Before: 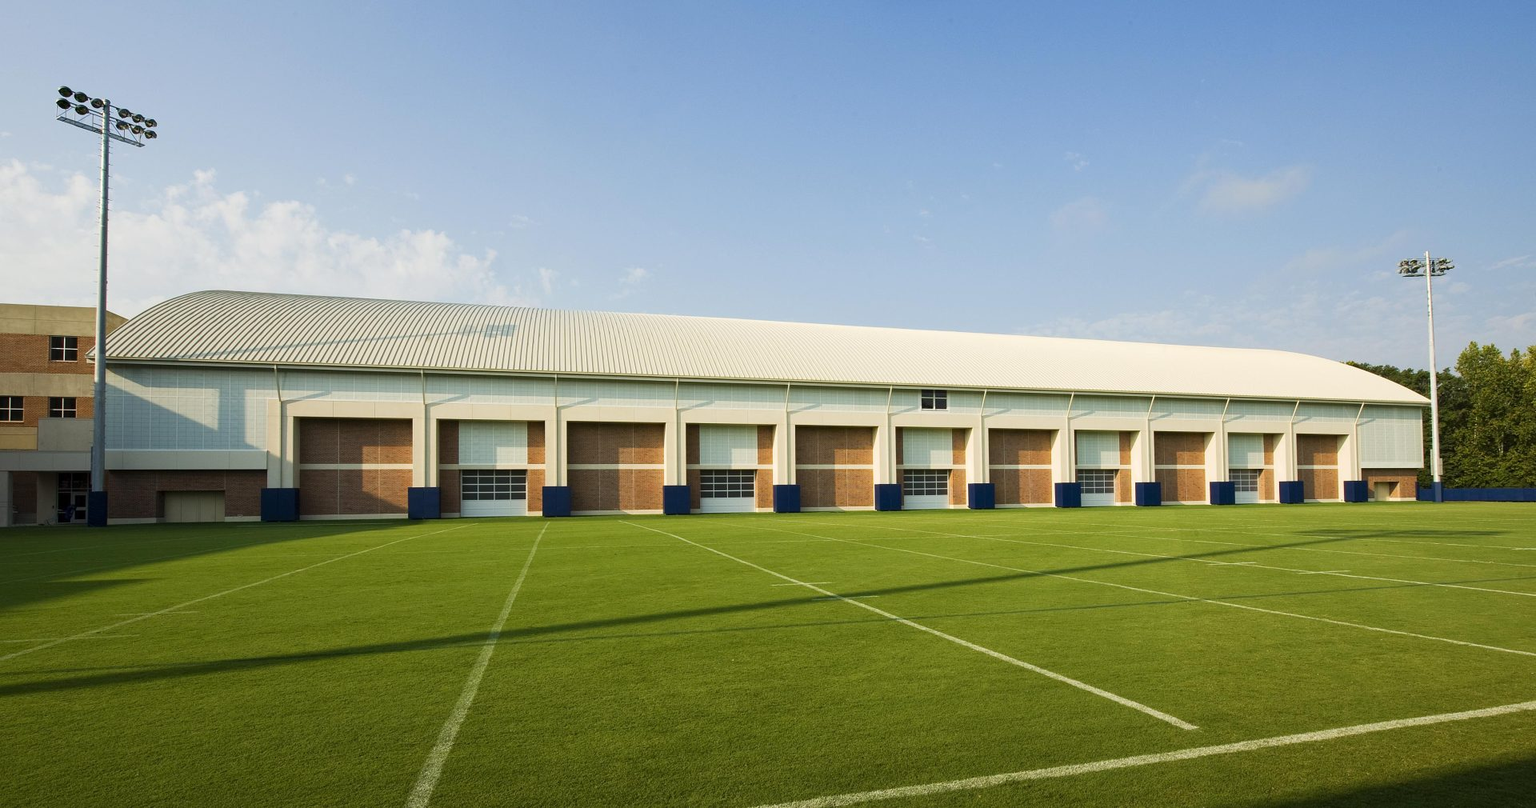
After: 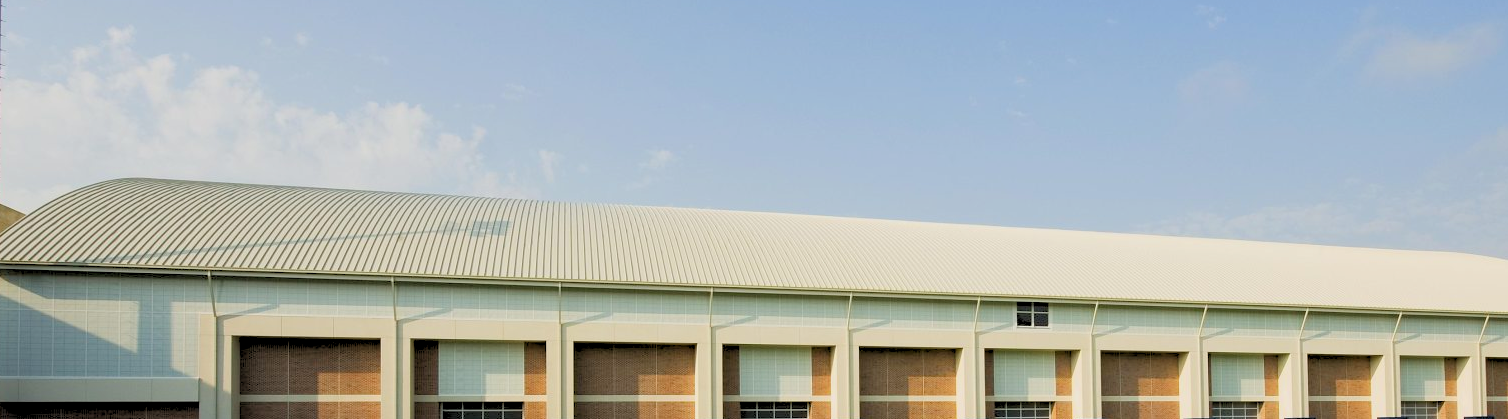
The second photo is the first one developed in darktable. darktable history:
crop: left 7.036%, top 18.398%, right 14.379%, bottom 40.043%
exposure: compensate highlight preservation false
rgb levels: preserve colors sum RGB, levels [[0.038, 0.433, 0.934], [0, 0.5, 1], [0, 0.5, 1]]
tone equalizer: on, module defaults
